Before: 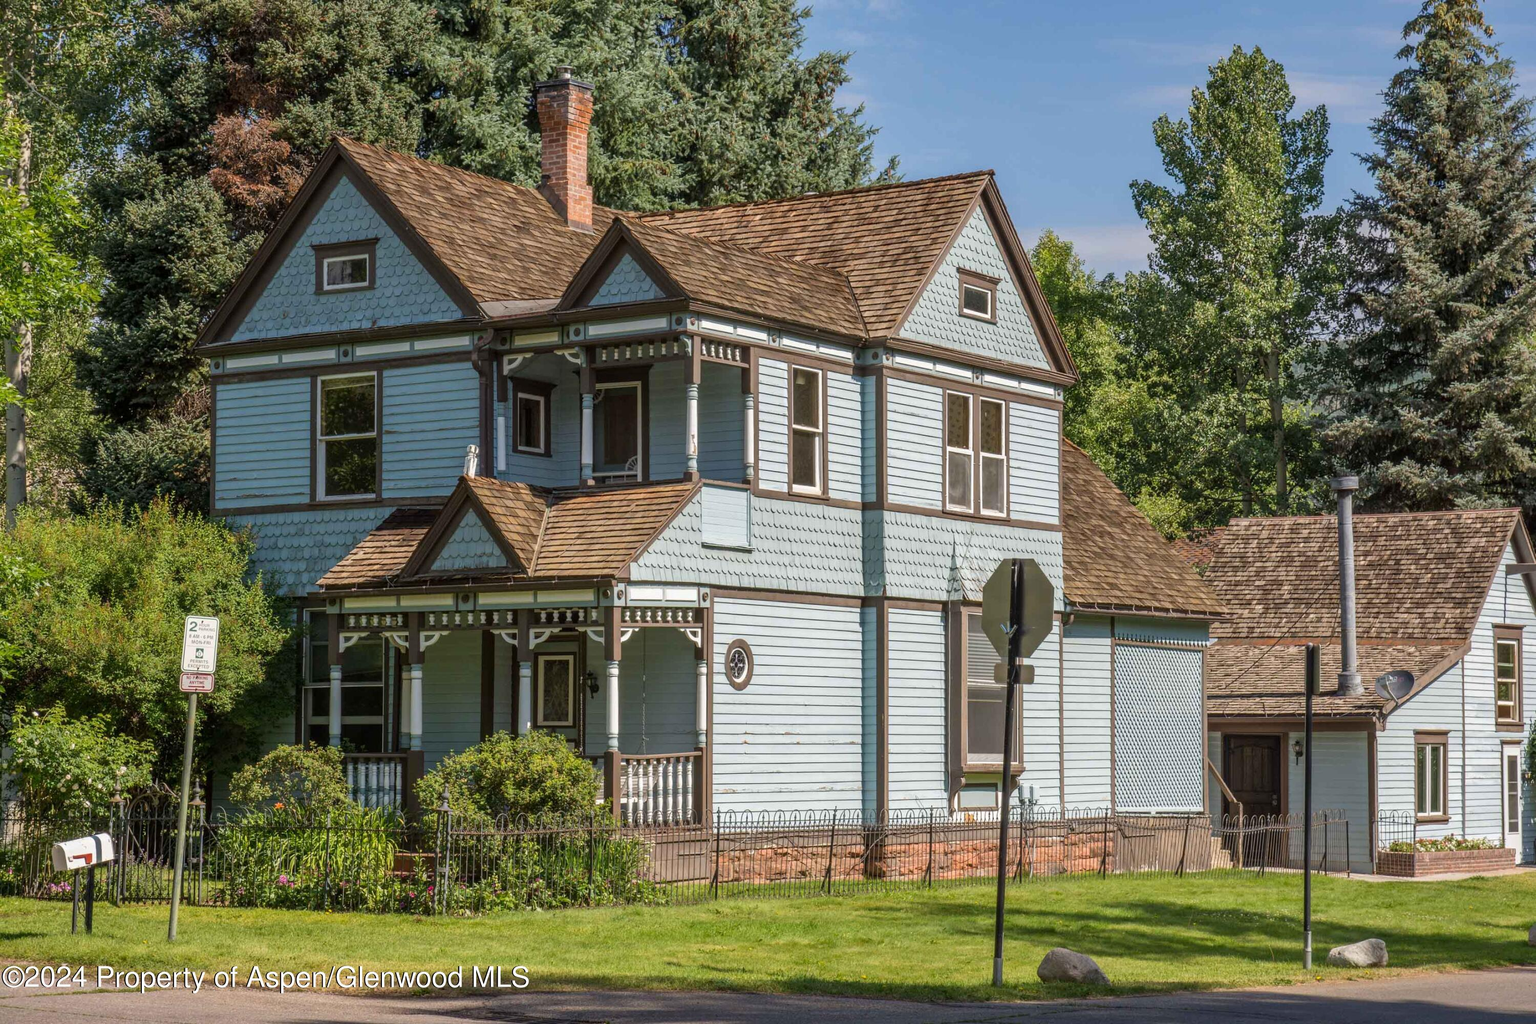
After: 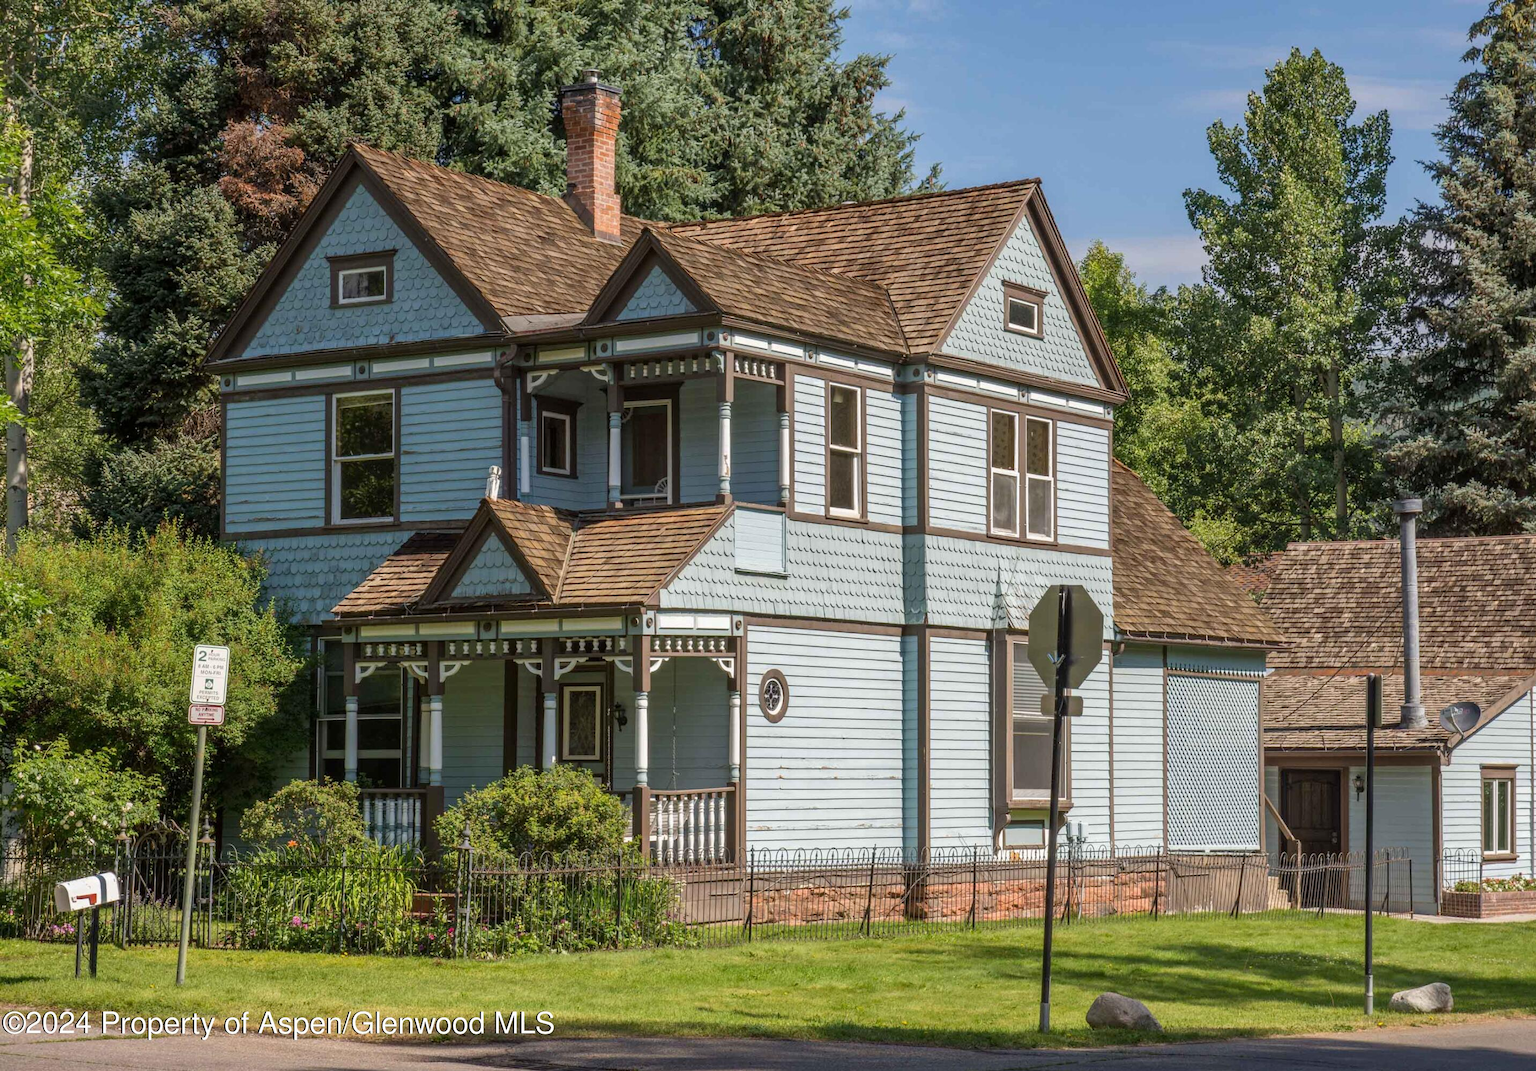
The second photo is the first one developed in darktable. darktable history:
crop: right 4.449%, bottom 0.036%
